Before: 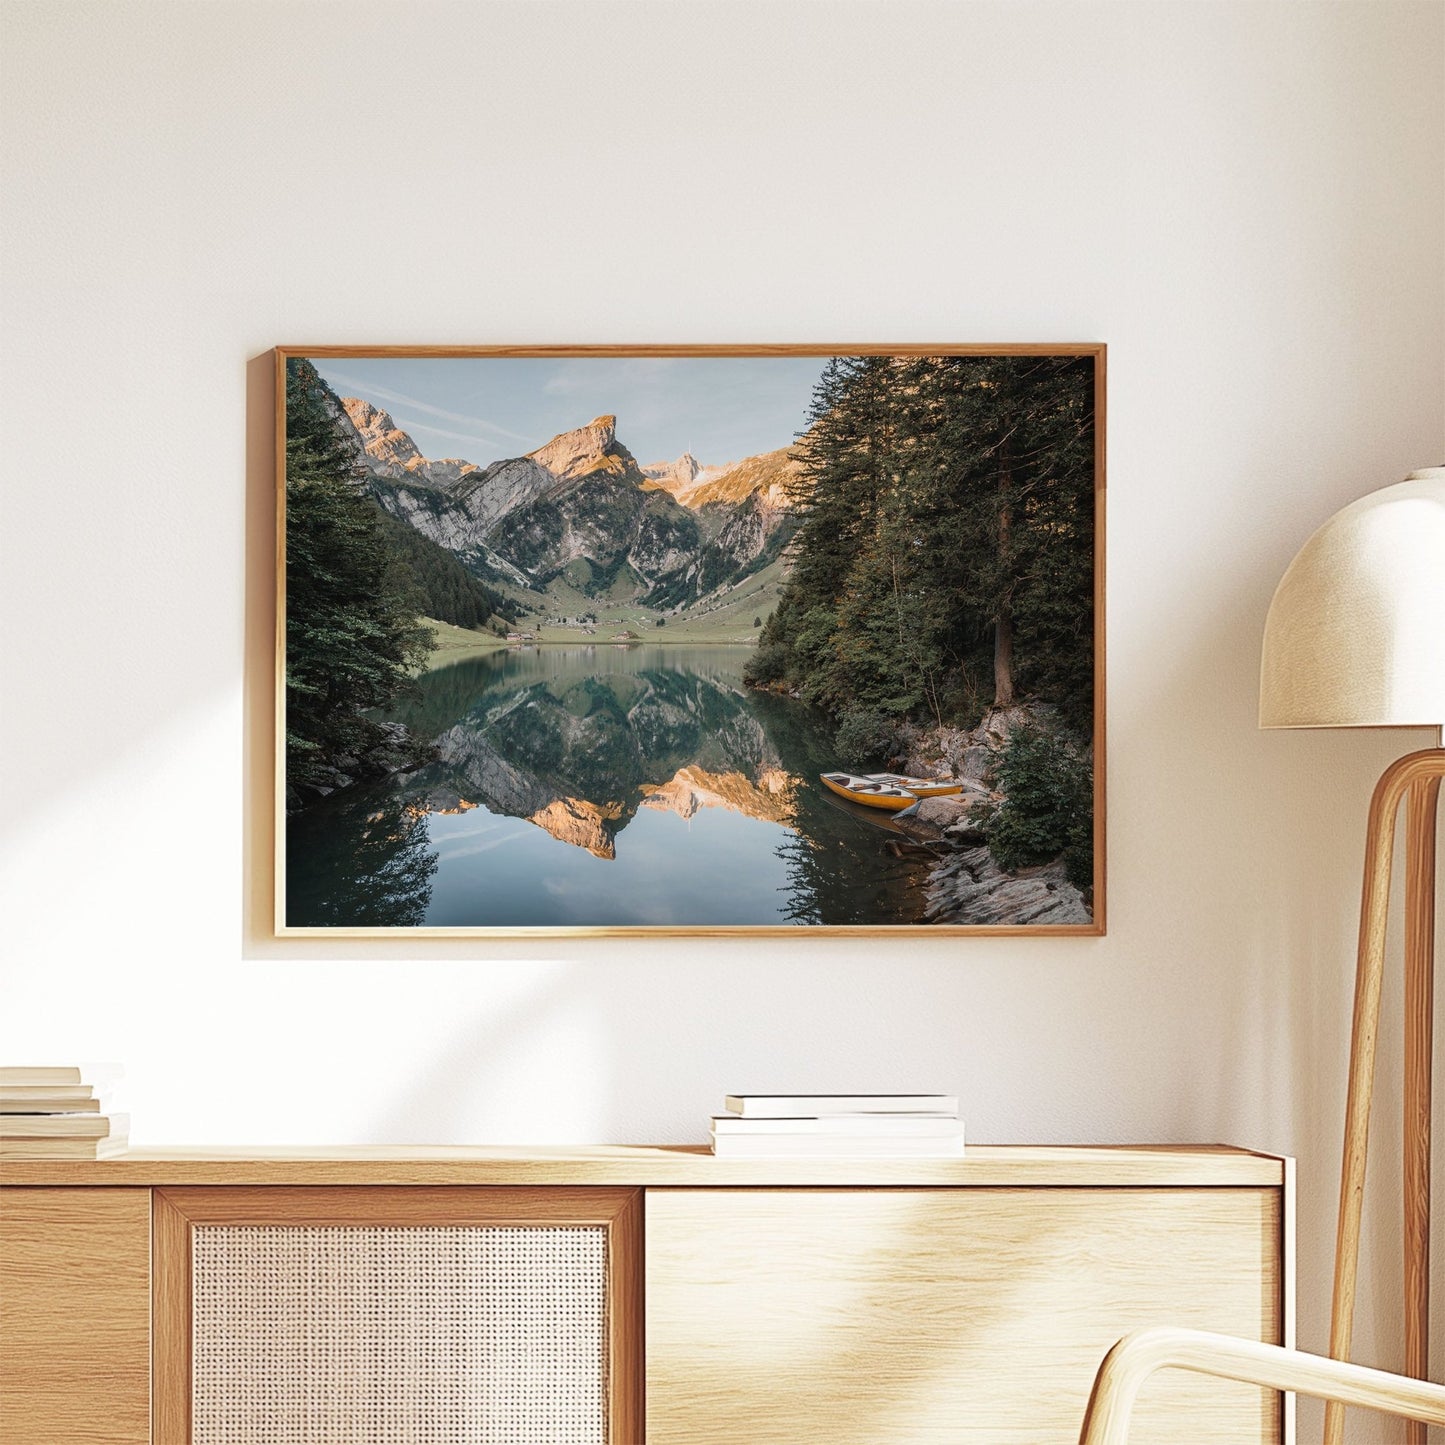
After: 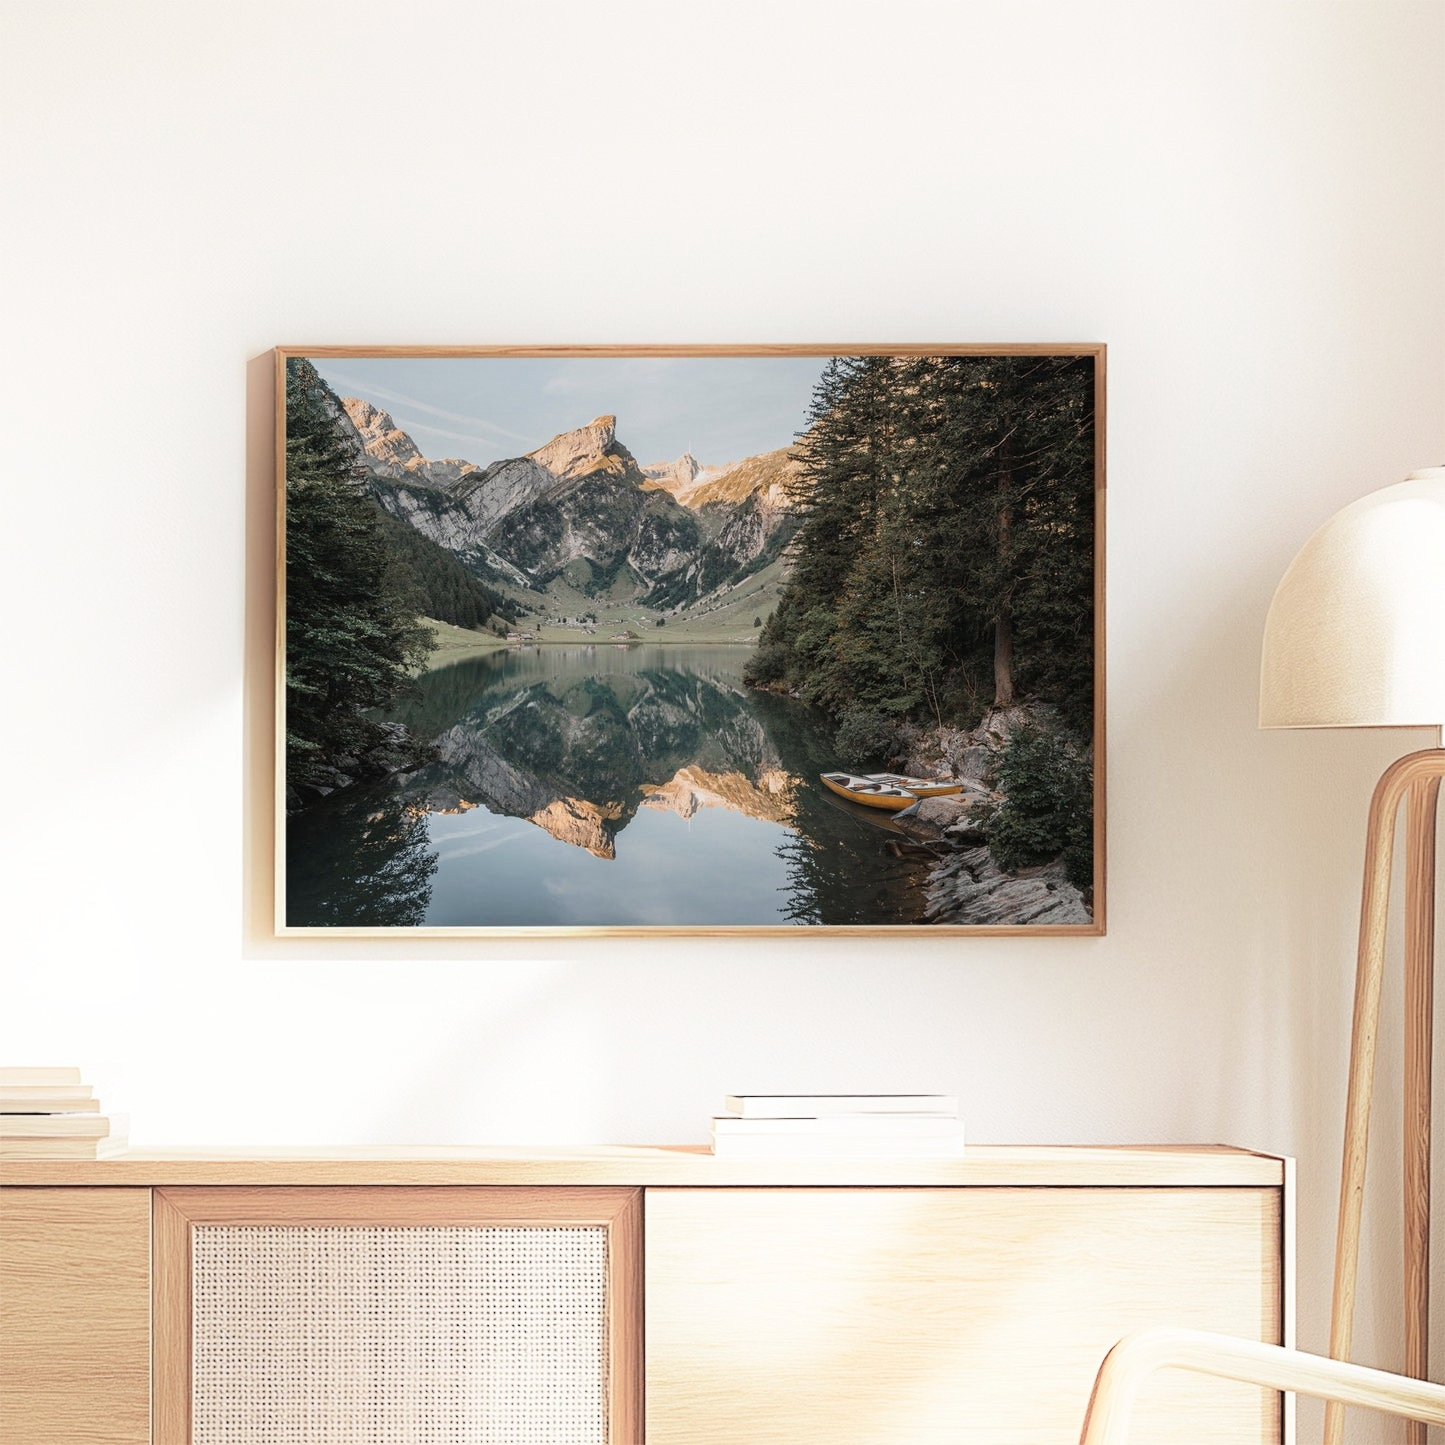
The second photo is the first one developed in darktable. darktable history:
color correction: highlights b* -0.009, saturation 0.779
shadows and highlights: shadows -39.86, highlights 63.19, soften with gaussian
exposure: exposure -0.017 EV, compensate highlight preservation false
